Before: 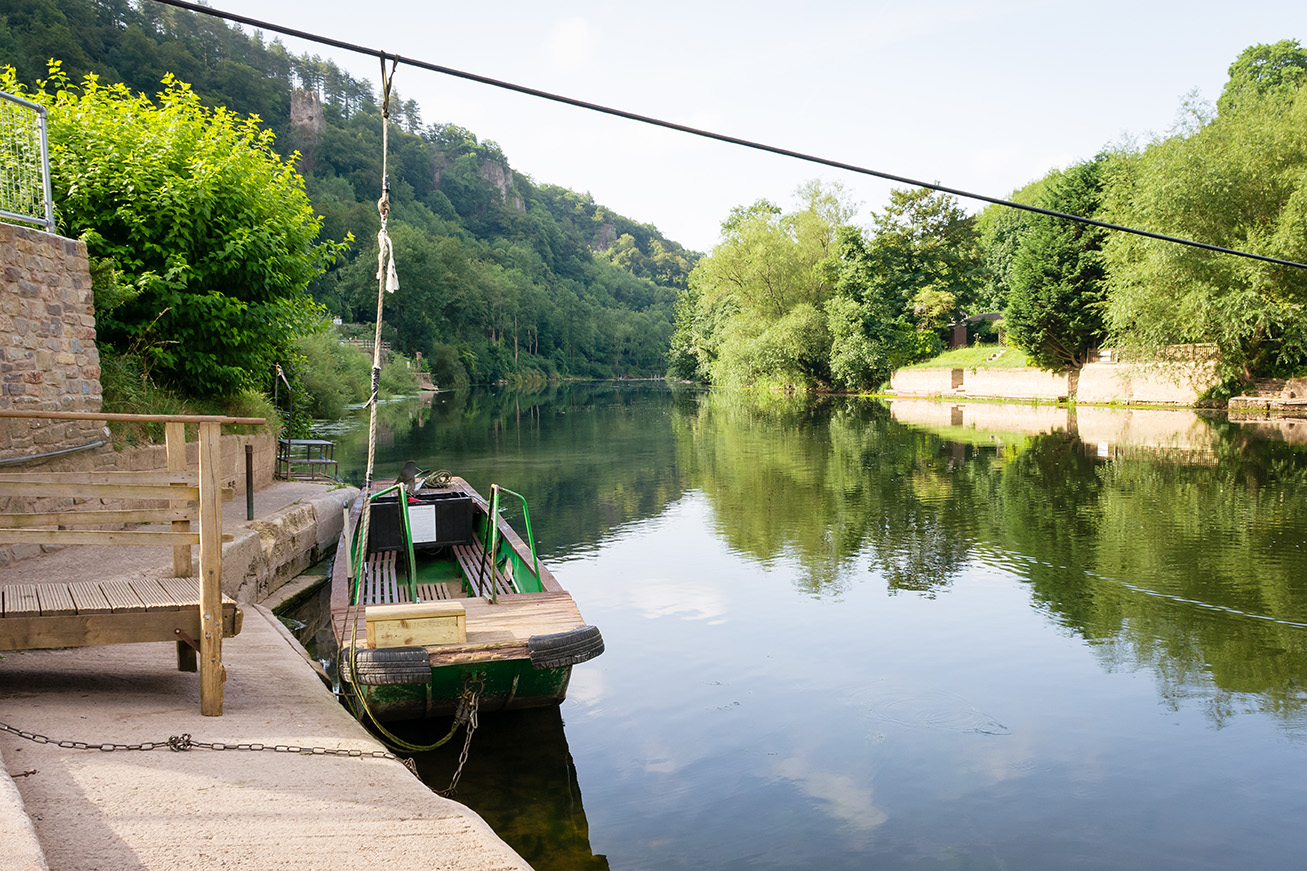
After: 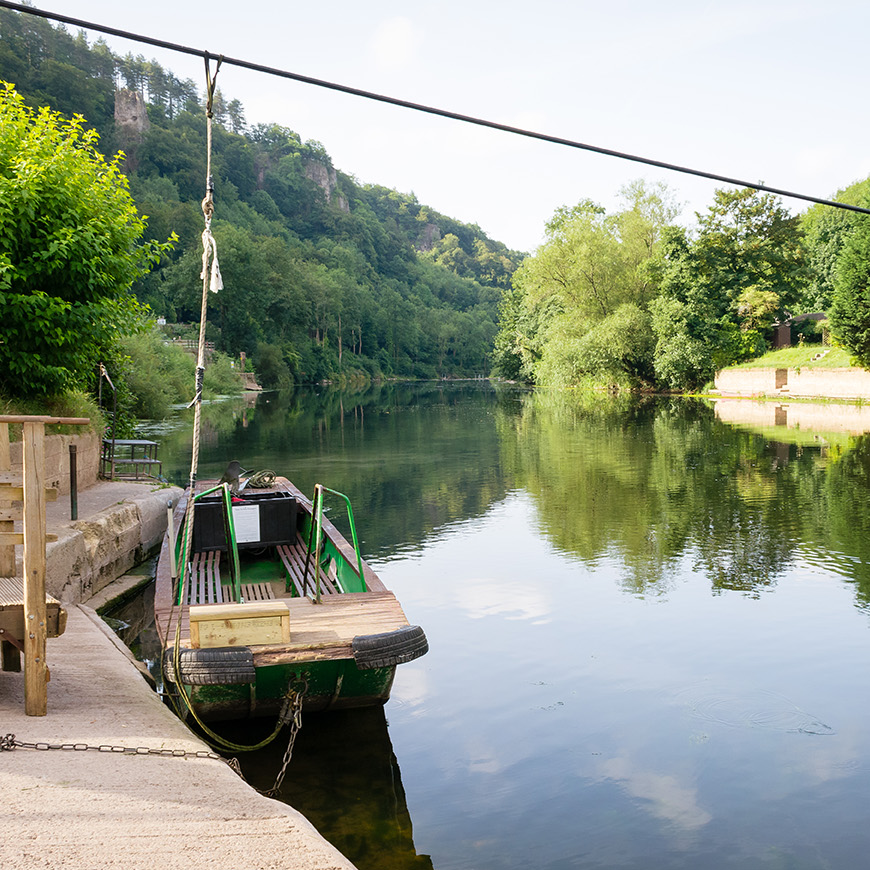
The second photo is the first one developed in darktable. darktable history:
crop and rotate: left 13.47%, right 19.918%
